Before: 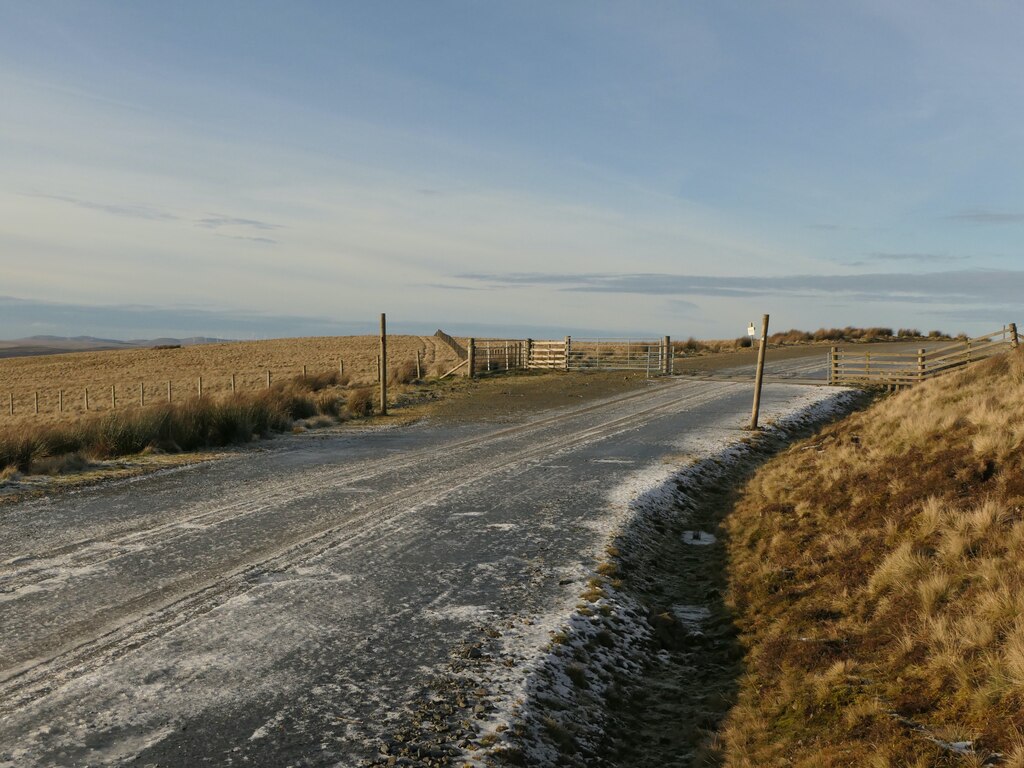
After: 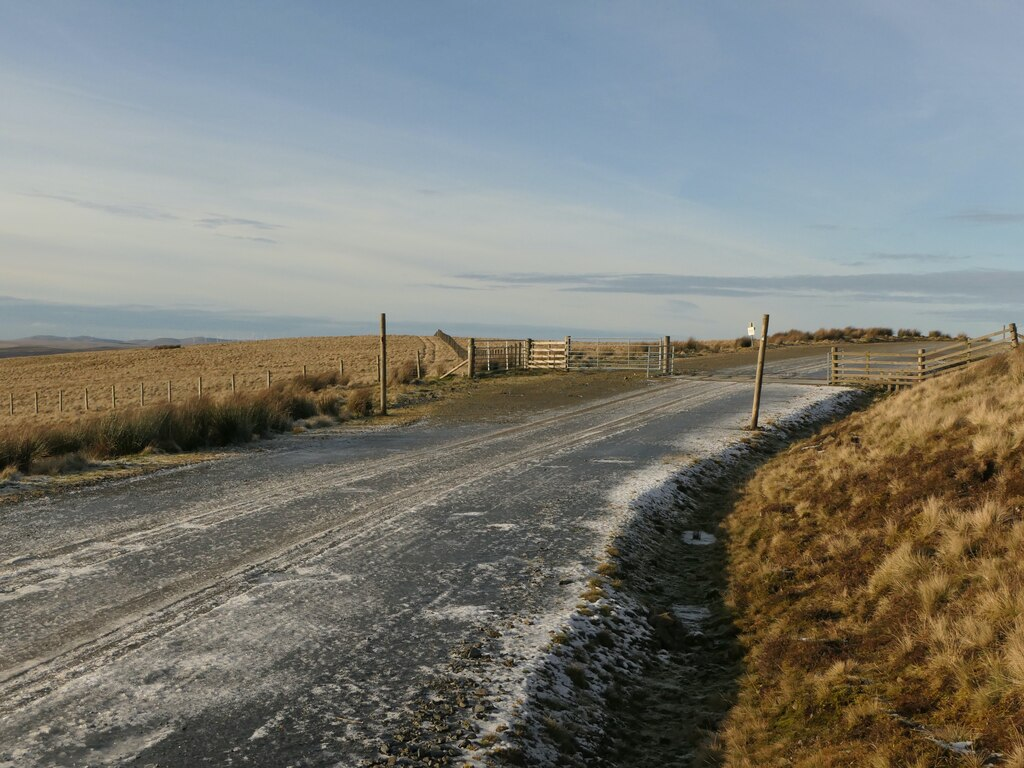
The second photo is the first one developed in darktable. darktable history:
shadows and highlights: shadows -10.06, white point adjustment 1.49, highlights 9.09
